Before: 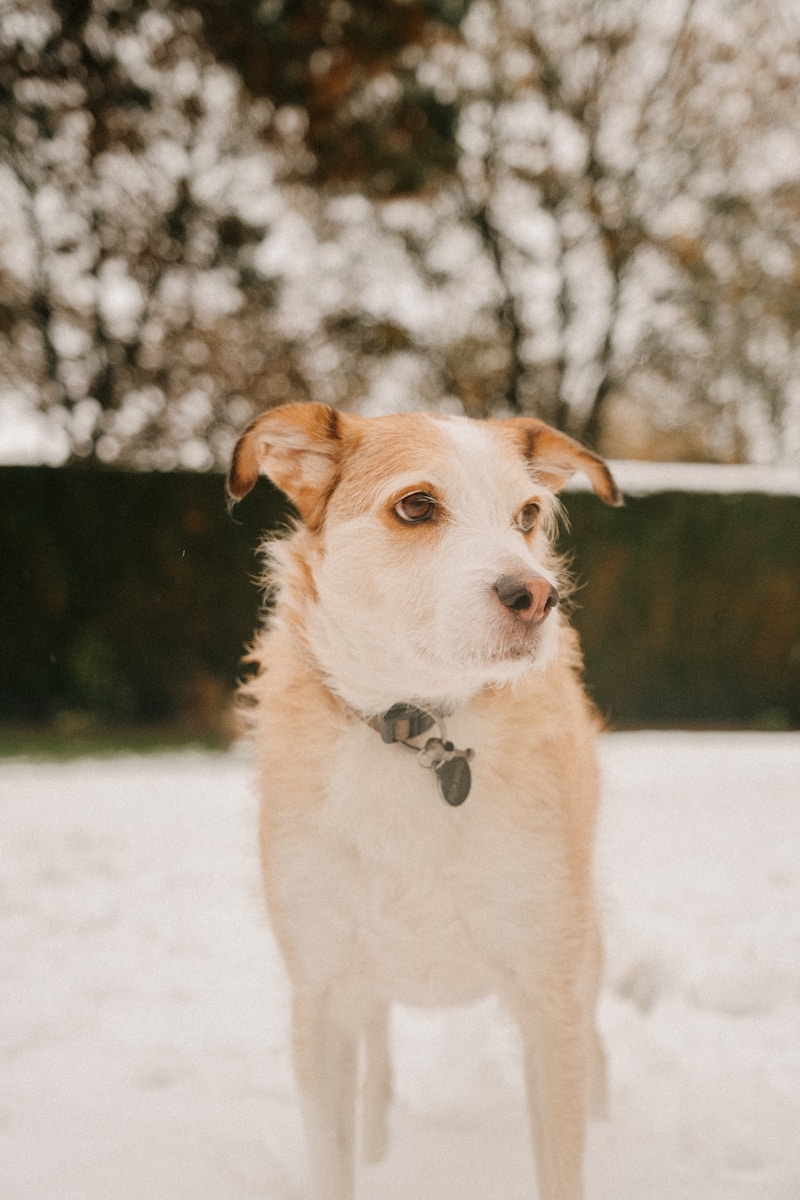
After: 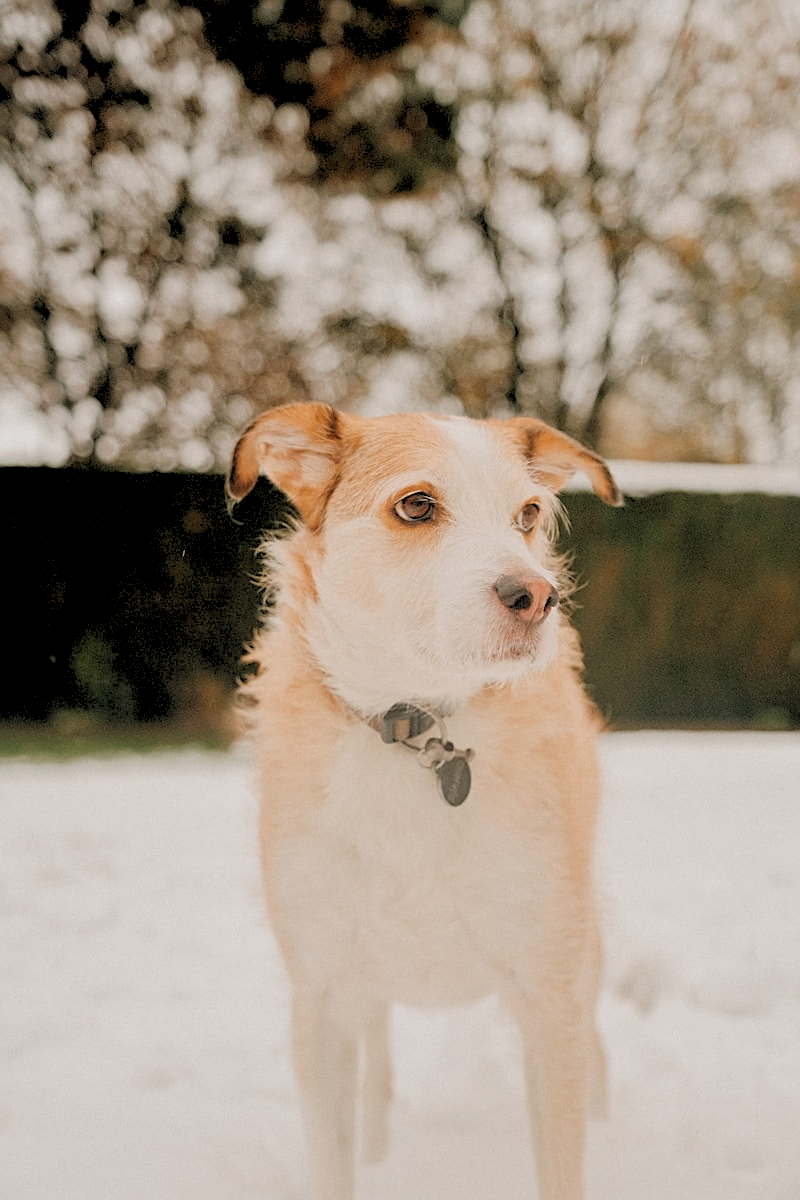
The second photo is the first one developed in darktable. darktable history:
rgb levels: preserve colors sum RGB, levels [[0.038, 0.433, 0.934], [0, 0.5, 1], [0, 0.5, 1]]
sharpen: on, module defaults
